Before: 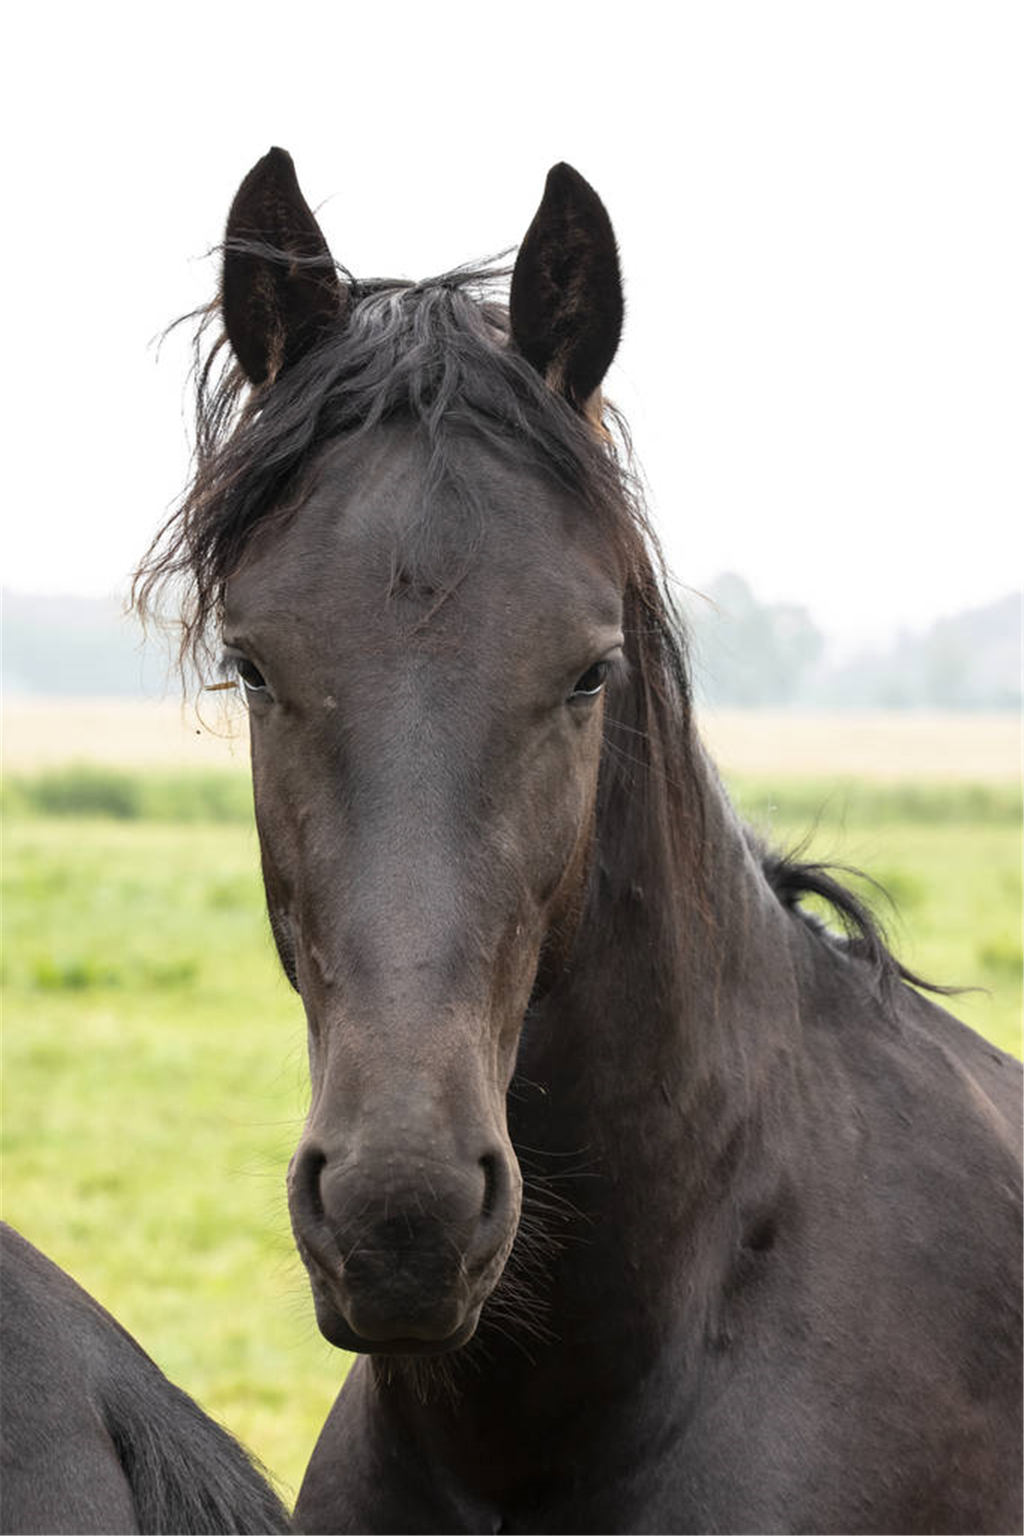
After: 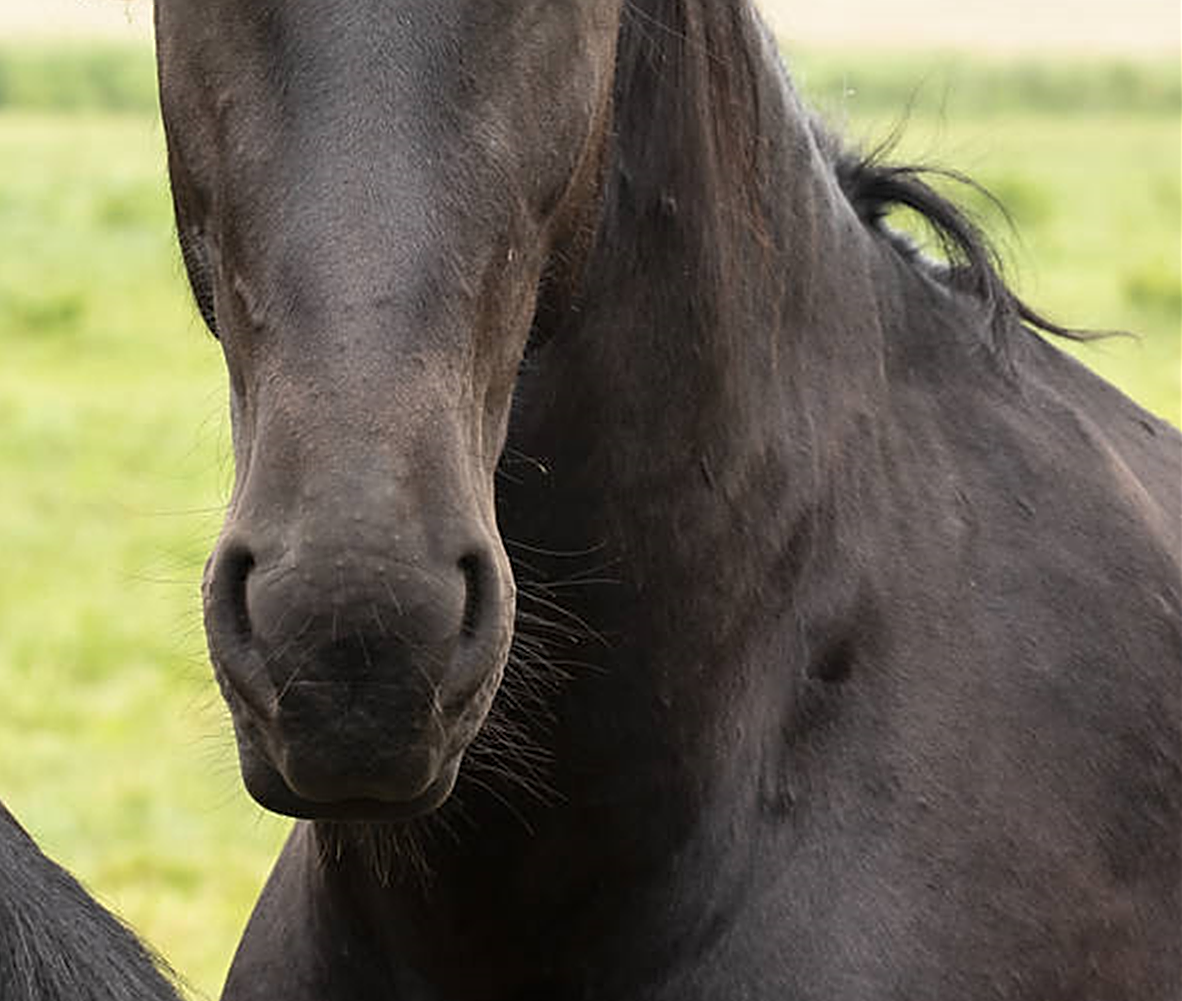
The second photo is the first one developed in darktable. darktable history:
sharpen: amount 0.901
crop and rotate: left 13.306%, top 48.129%, bottom 2.928%
